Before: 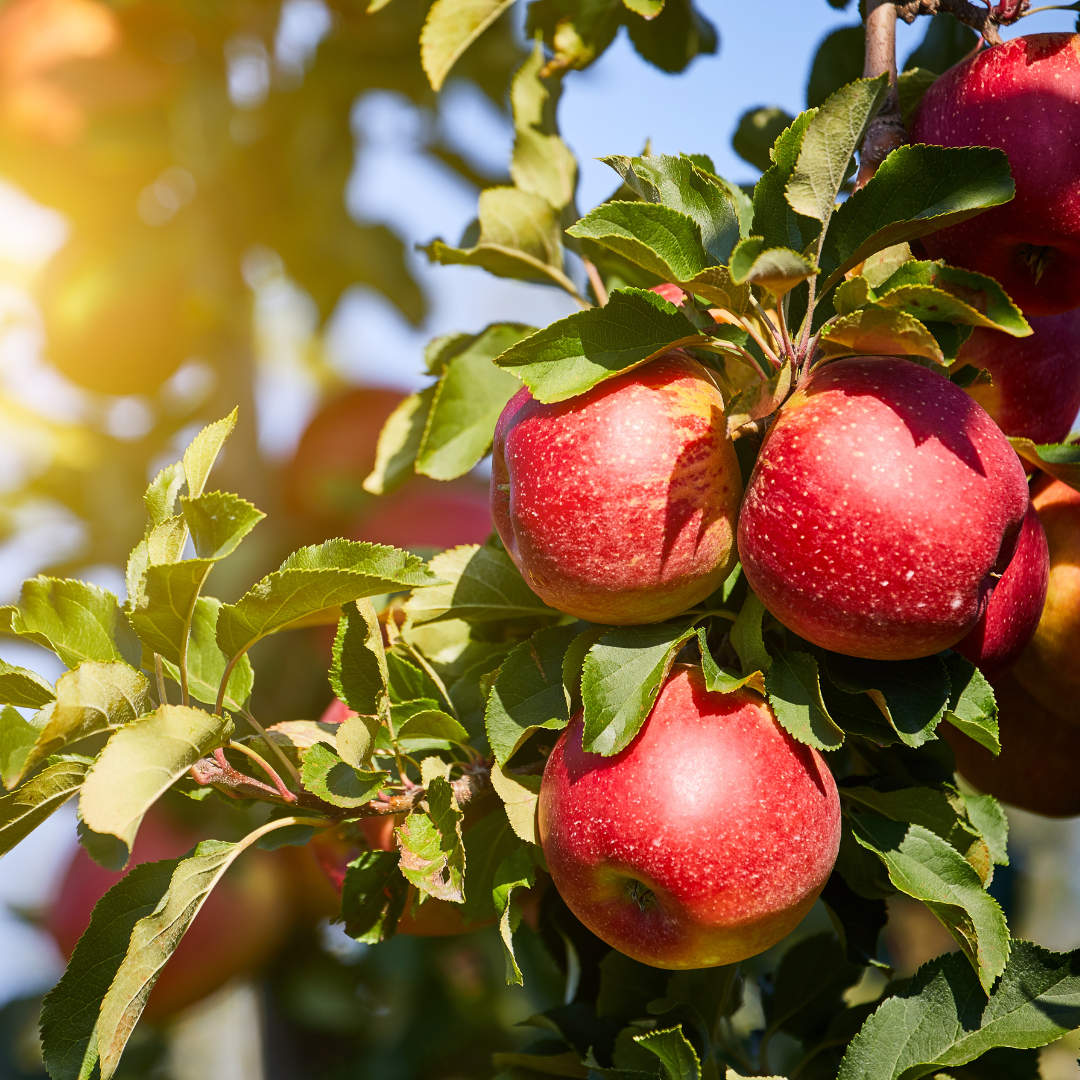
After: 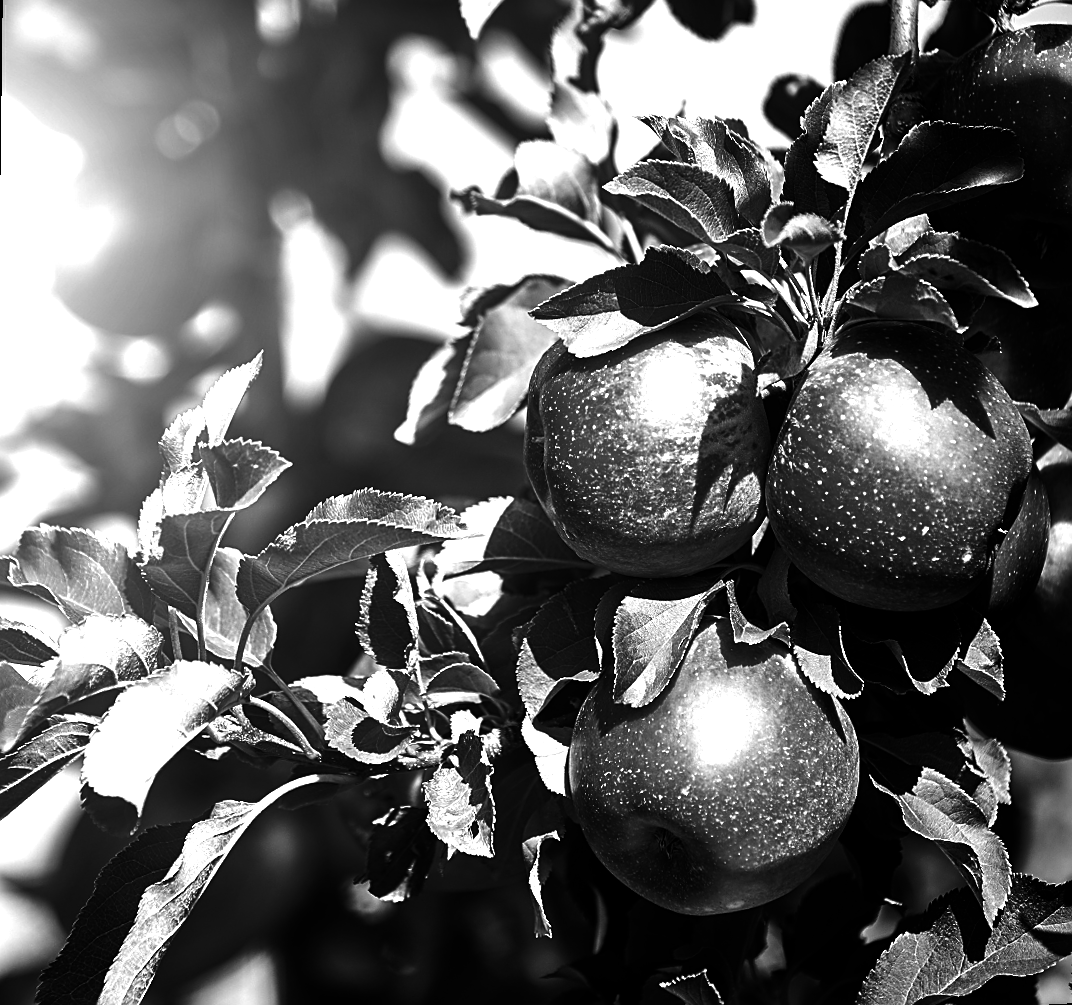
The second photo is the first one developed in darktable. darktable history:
exposure: exposure 0.375 EV, compensate highlight preservation false
color zones: curves: ch1 [(0, 0.513) (0.143, 0.524) (0.286, 0.511) (0.429, 0.506) (0.571, 0.503) (0.714, 0.503) (0.857, 0.508) (1, 0.513)]
tone equalizer: -8 EV -0.417 EV, -7 EV -0.389 EV, -6 EV -0.333 EV, -5 EV -0.222 EV, -3 EV 0.222 EV, -2 EV 0.333 EV, -1 EV 0.389 EV, +0 EV 0.417 EV, edges refinement/feathering 500, mask exposure compensation -1.57 EV, preserve details no
white balance: emerald 1
contrast brightness saturation: contrast -0.03, brightness -0.59, saturation -1
color balance rgb: linear chroma grading › shadows 16%, perceptual saturation grading › global saturation 8%, perceptual saturation grading › shadows 4%, perceptual brilliance grading › global brilliance 2%, perceptual brilliance grading › highlights 8%, perceptual brilliance grading › shadows -4%, global vibrance 16%, saturation formula JzAzBz (2021)
sharpen: on, module defaults
rotate and perspective: rotation 0.679°, lens shift (horizontal) 0.136, crop left 0.009, crop right 0.991, crop top 0.078, crop bottom 0.95
